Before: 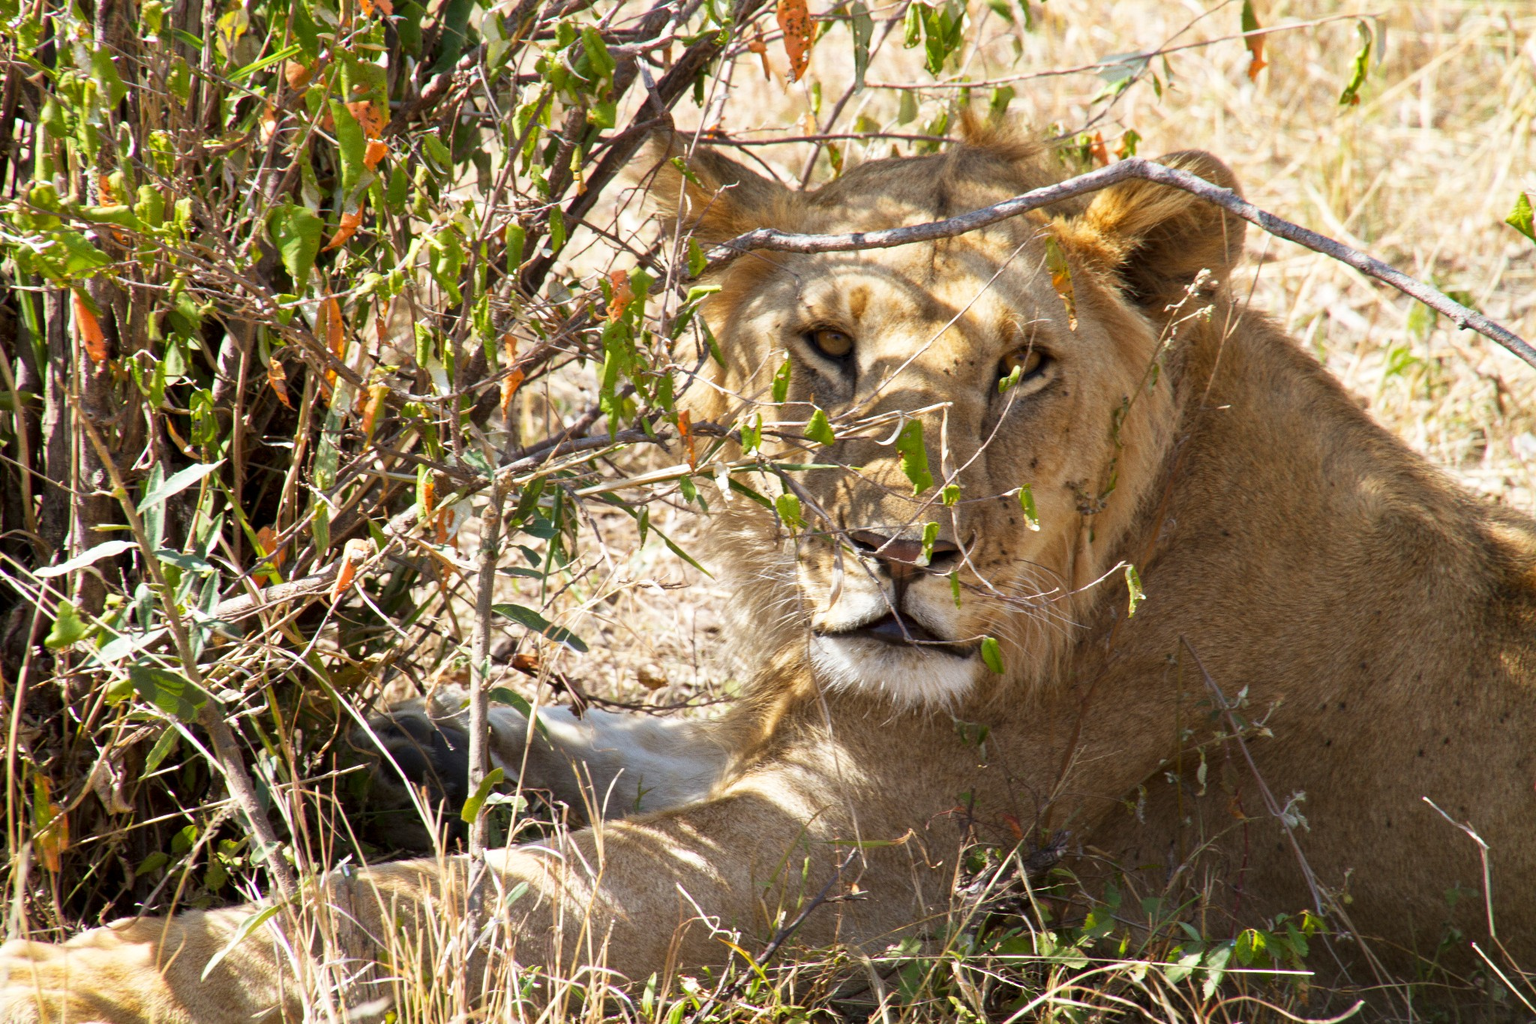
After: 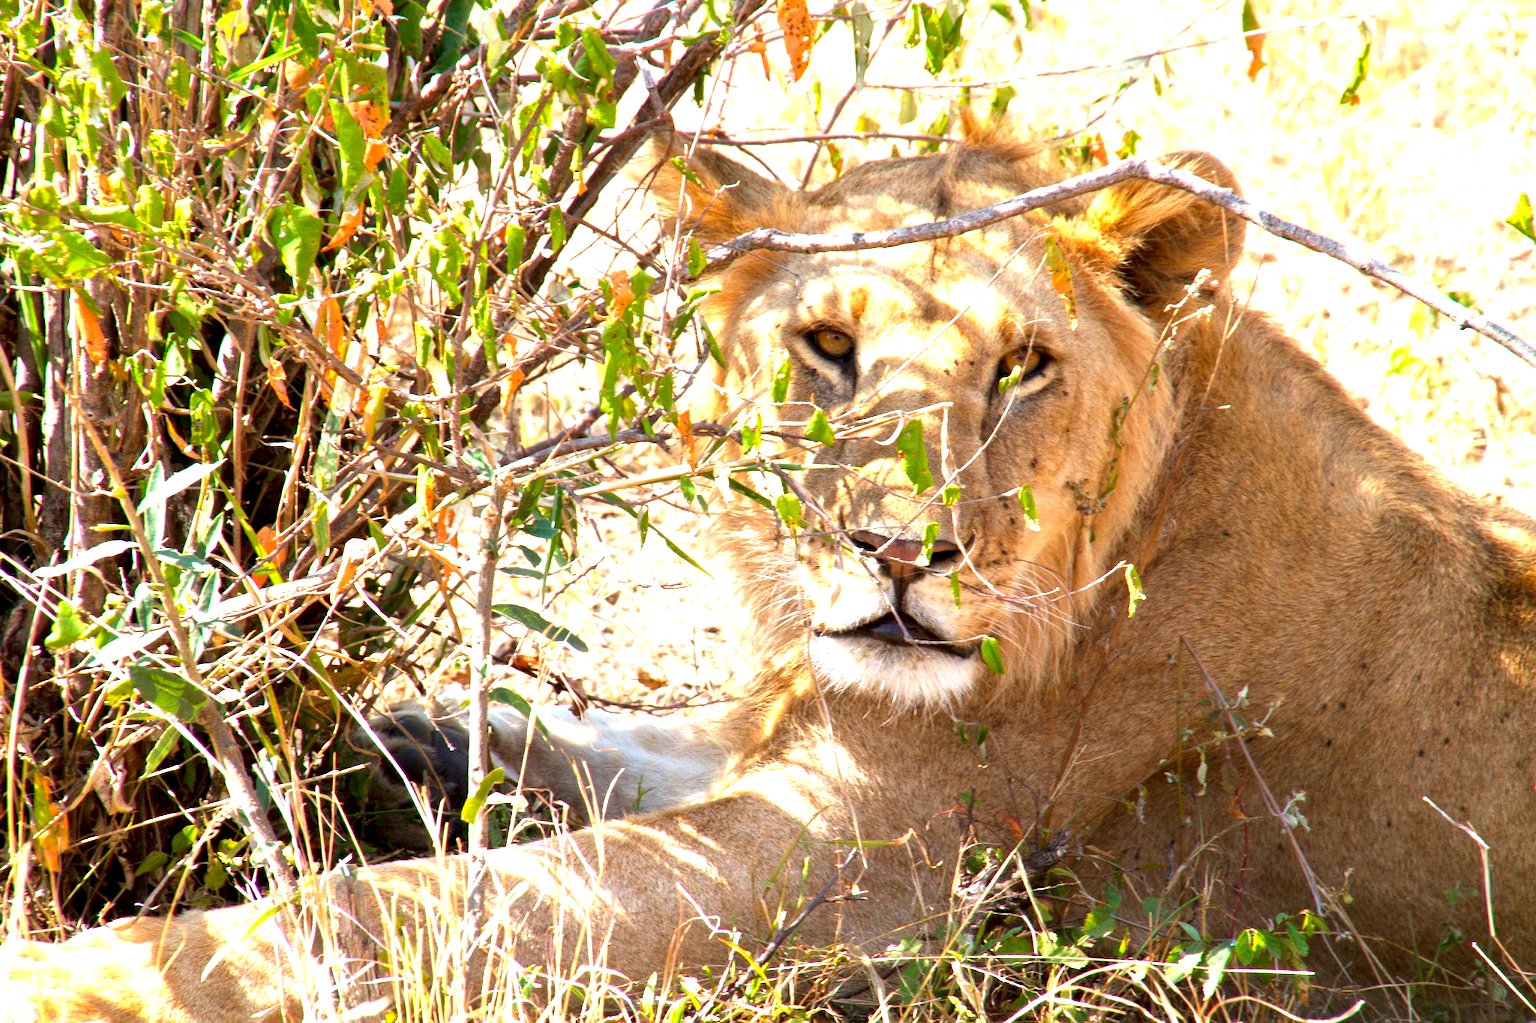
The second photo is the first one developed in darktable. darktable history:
exposure: black level correction 0.001, exposure 1.132 EV, compensate exposure bias true, compensate highlight preservation false
